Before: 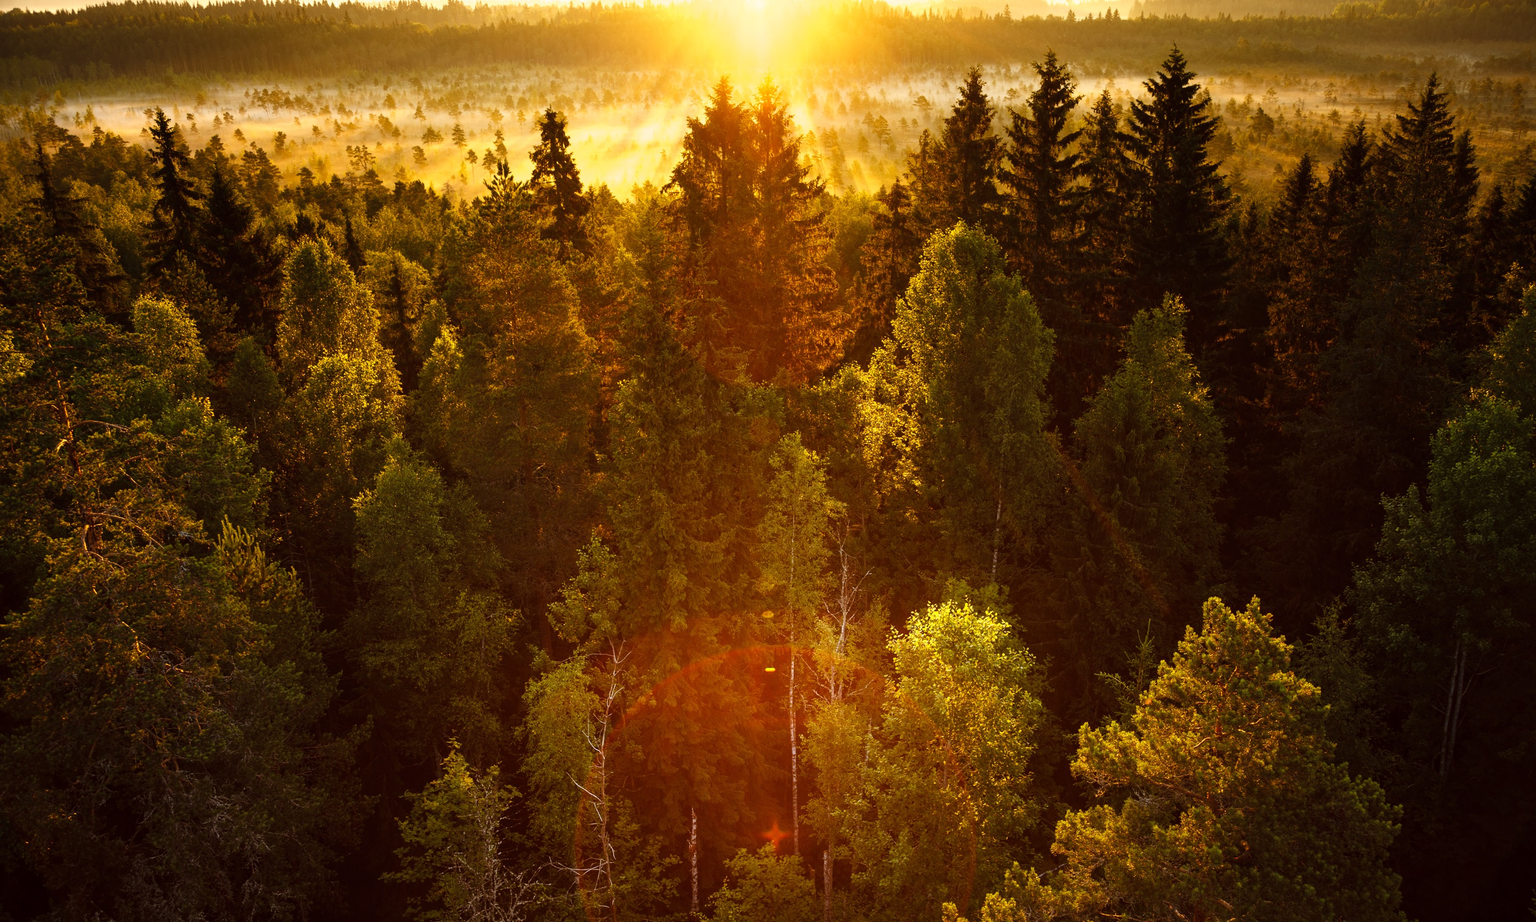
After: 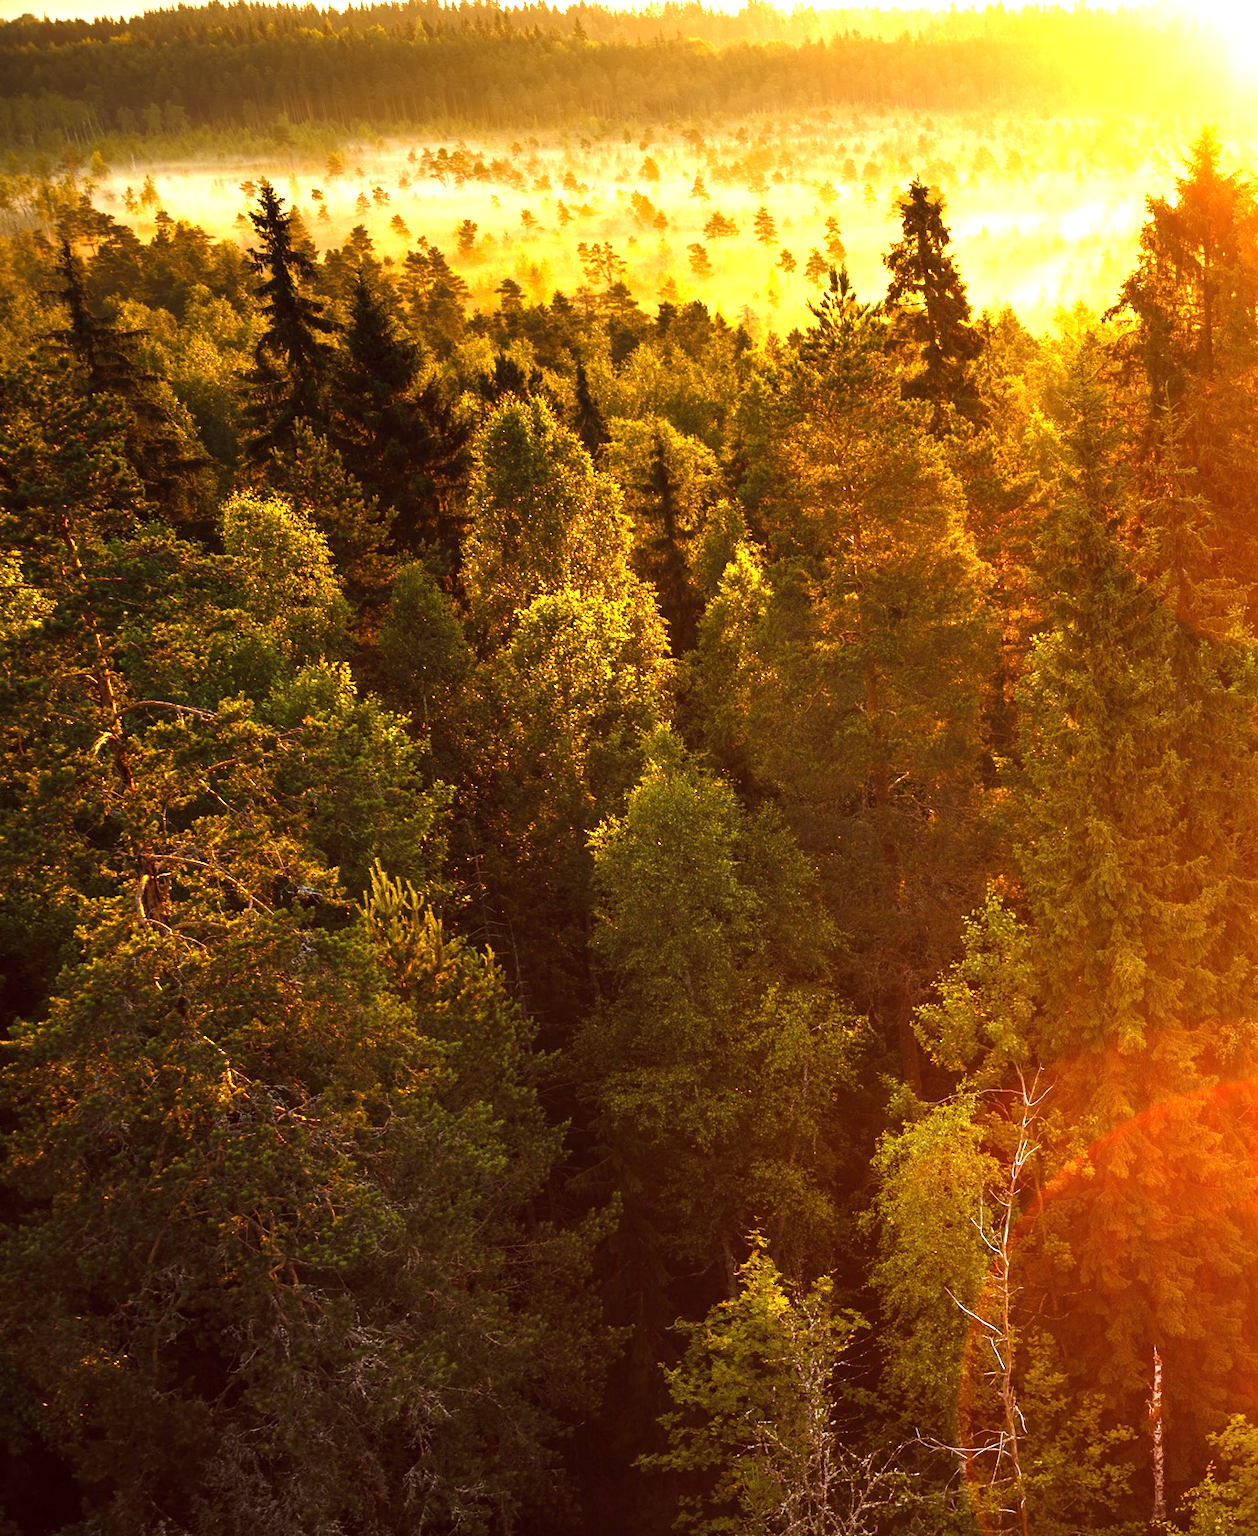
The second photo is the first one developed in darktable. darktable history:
exposure: black level correction 0, exposure 1.2 EV, compensate exposure bias true, compensate highlight preservation false
crop and rotate: left 0%, top 0%, right 50.845%
